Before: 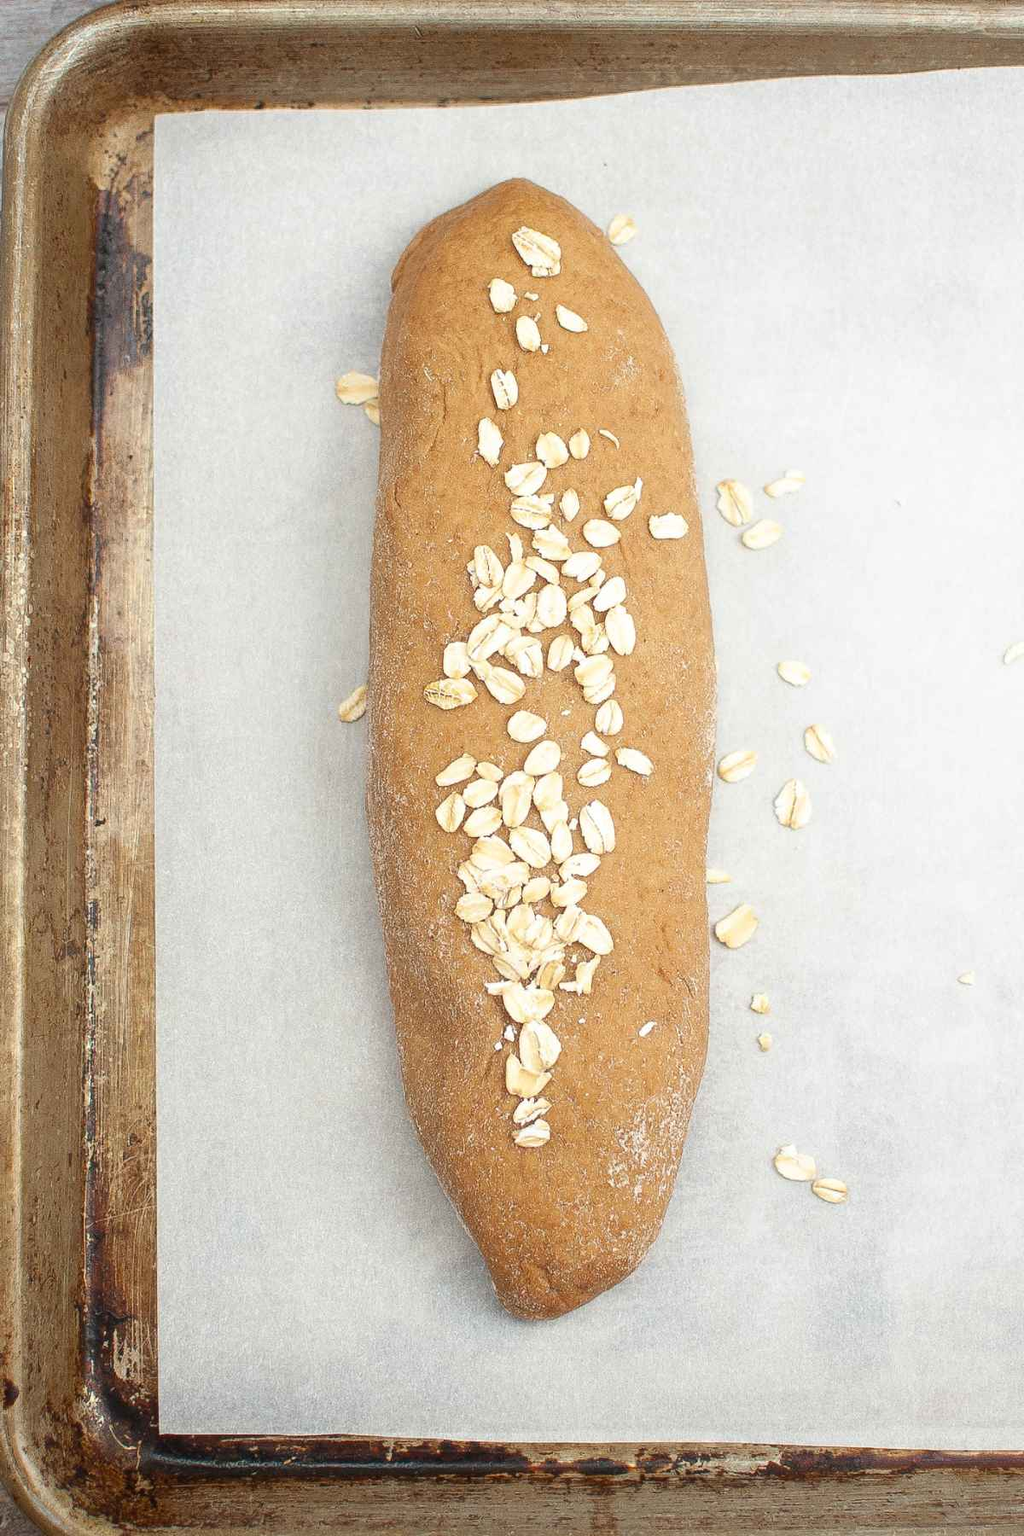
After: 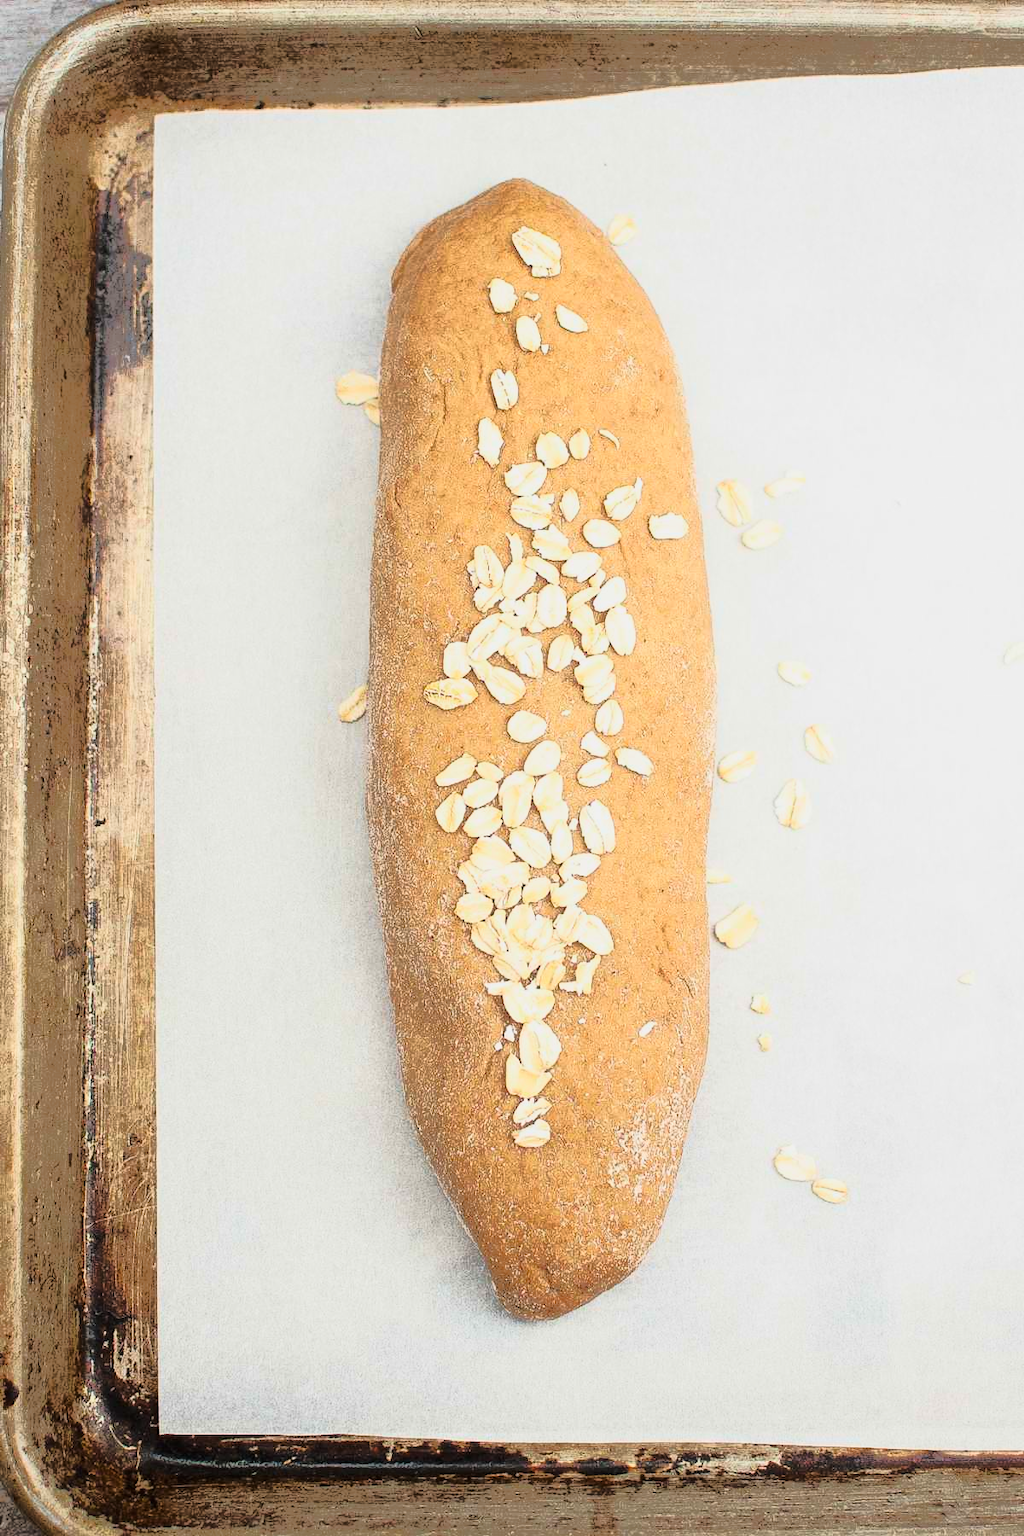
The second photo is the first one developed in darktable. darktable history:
tone curve: curves: ch0 [(0, 0) (0.081, 0.033) (0.192, 0.124) (0.283, 0.238) (0.407, 0.476) (0.495, 0.521) (0.661, 0.756) (0.788, 0.87) (1, 0.951)]; ch1 [(0, 0) (0.161, 0.092) (0.35, 0.33) (0.392, 0.392) (0.427, 0.426) (0.479, 0.472) (0.505, 0.497) (0.521, 0.524) (0.567, 0.56) (0.583, 0.592) (0.625, 0.627) (0.678, 0.733) (1, 1)]; ch2 [(0, 0) (0.346, 0.362) (0.404, 0.427) (0.502, 0.499) (0.531, 0.523) (0.544, 0.561) (0.58, 0.59) (0.629, 0.642) (0.717, 0.678) (1, 1)], color space Lab, linked channels, preserve colors none
